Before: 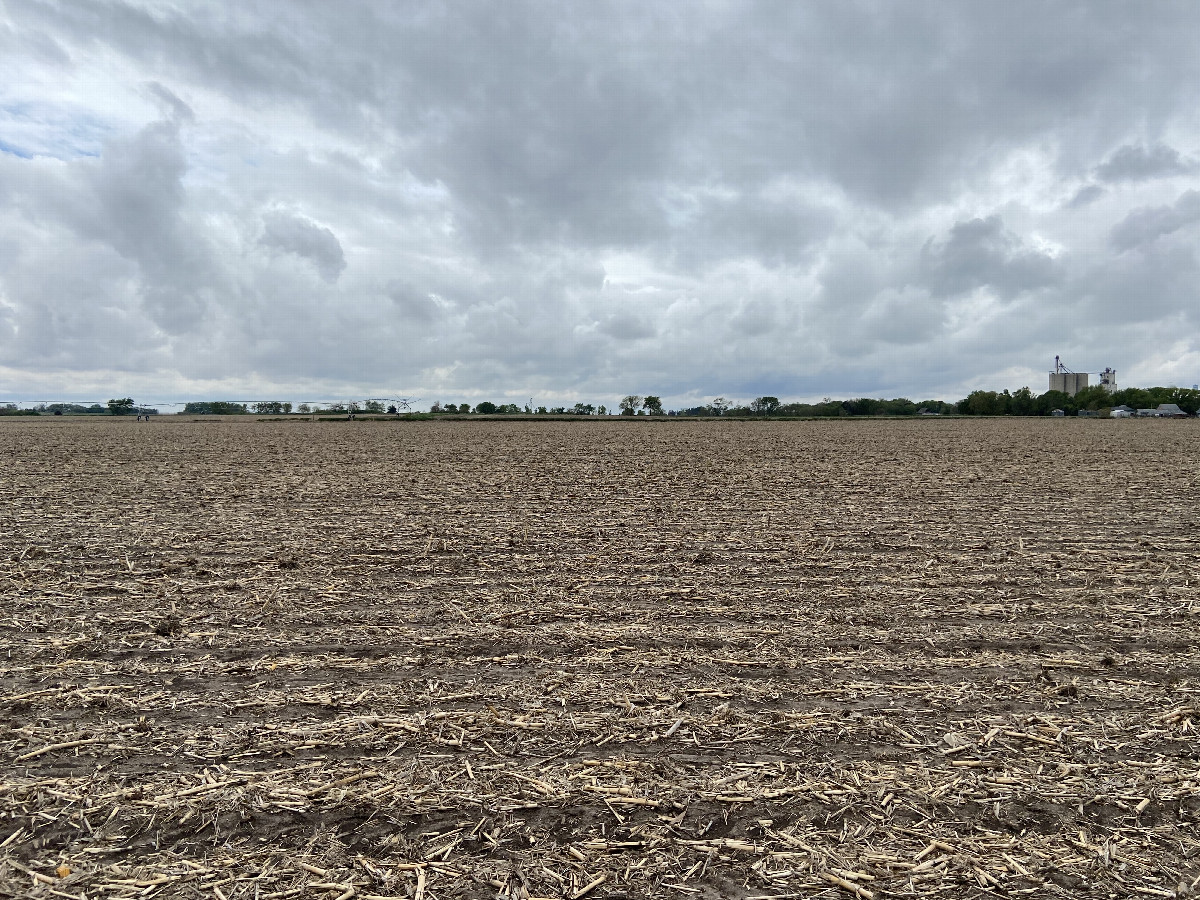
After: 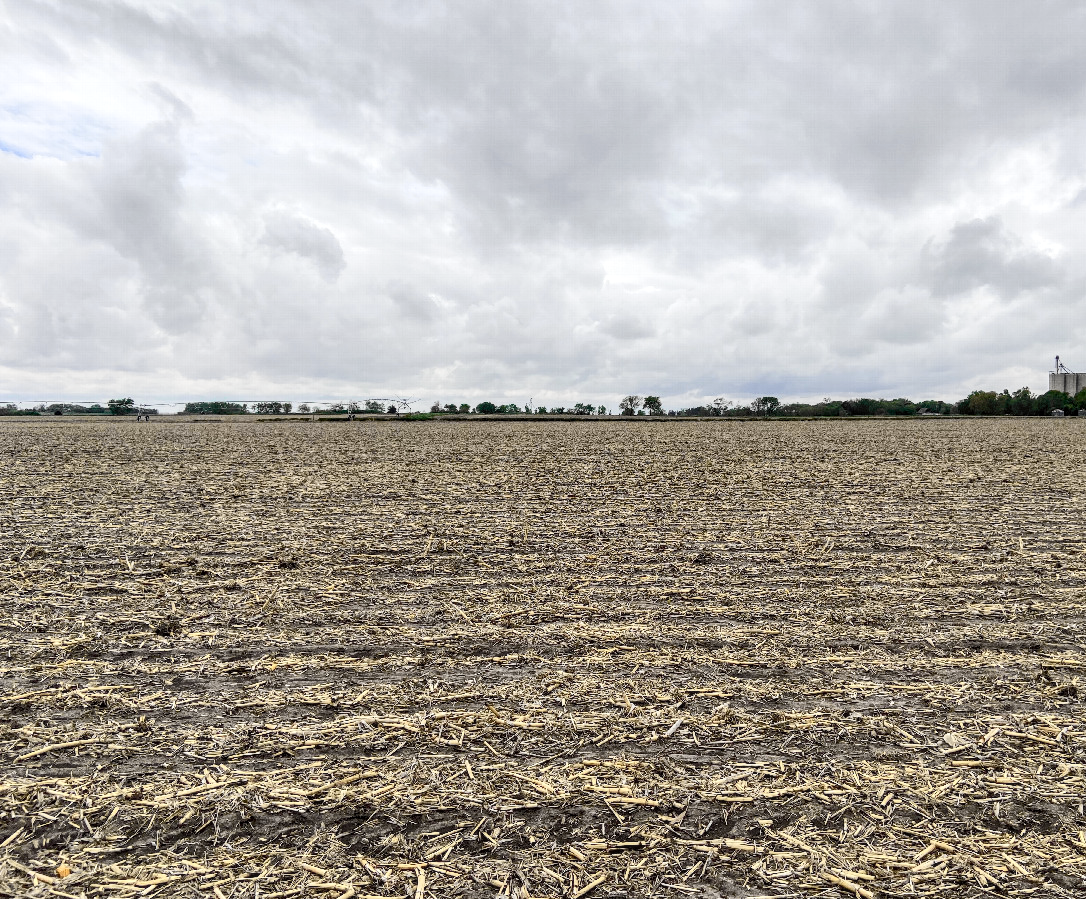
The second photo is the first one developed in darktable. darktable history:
tone curve: curves: ch0 [(0, 0) (0.055, 0.05) (0.258, 0.287) (0.434, 0.526) (0.517, 0.648) (0.745, 0.874) (1, 1)]; ch1 [(0, 0) (0.346, 0.307) (0.418, 0.383) (0.46, 0.439) (0.482, 0.493) (0.502, 0.503) (0.517, 0.514) (0.55, 0.561) (0.588, 0.603) (0.646, 0.688) (1, 1)]; ch2 [(0, 0) (0.346, 0.34) (0.431, 0.45) (0.485, 0.499) (0.5, 0.503) (0.527, 0.525) (0.545, 0.562) (0.679, 0.706) (1, 1)], color space Lab, independent channels, preserve colors none
crop: right 9.496%, bottom 0.022%
color calibration: illuminant same as pipeline (D50), adaptation XYZ, x 0.346, y 0.358, temperature 5009.65 K
local contrast: detail 130%
